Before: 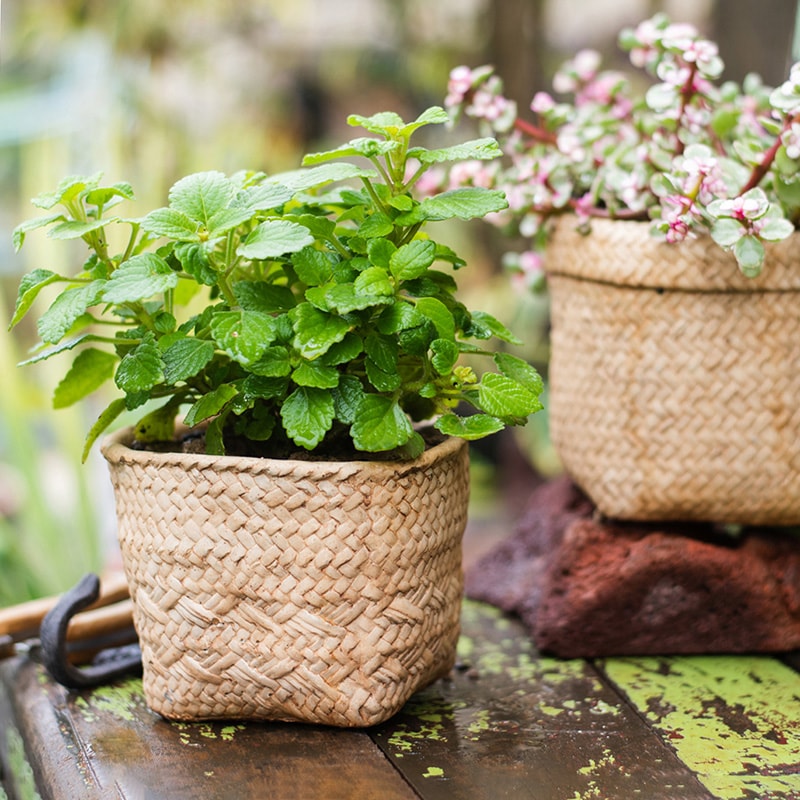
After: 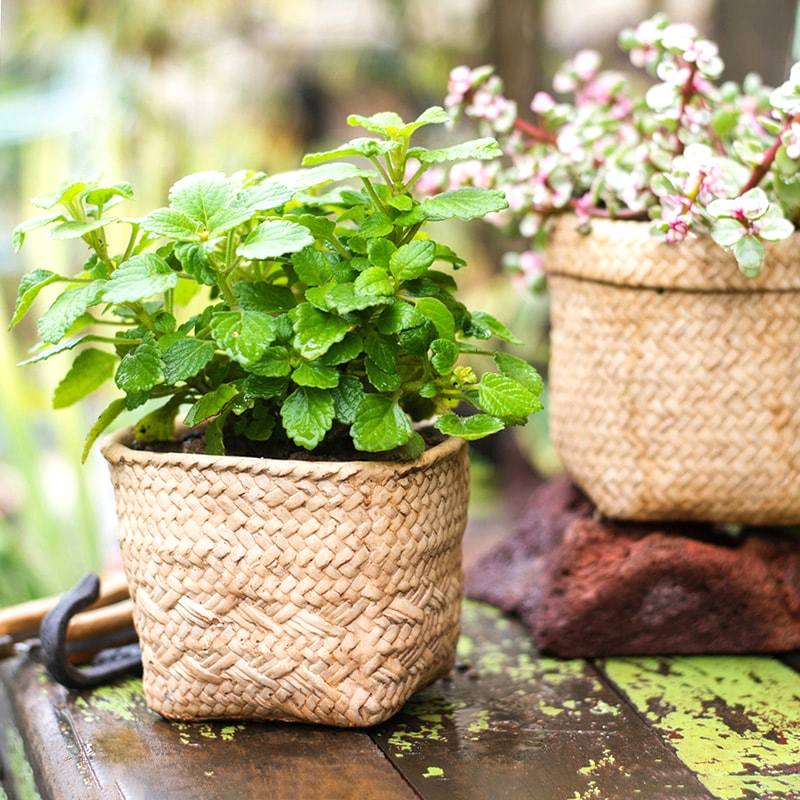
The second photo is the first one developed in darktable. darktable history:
exposure: exposure 0.376 EV, compensate highlight preservation false
